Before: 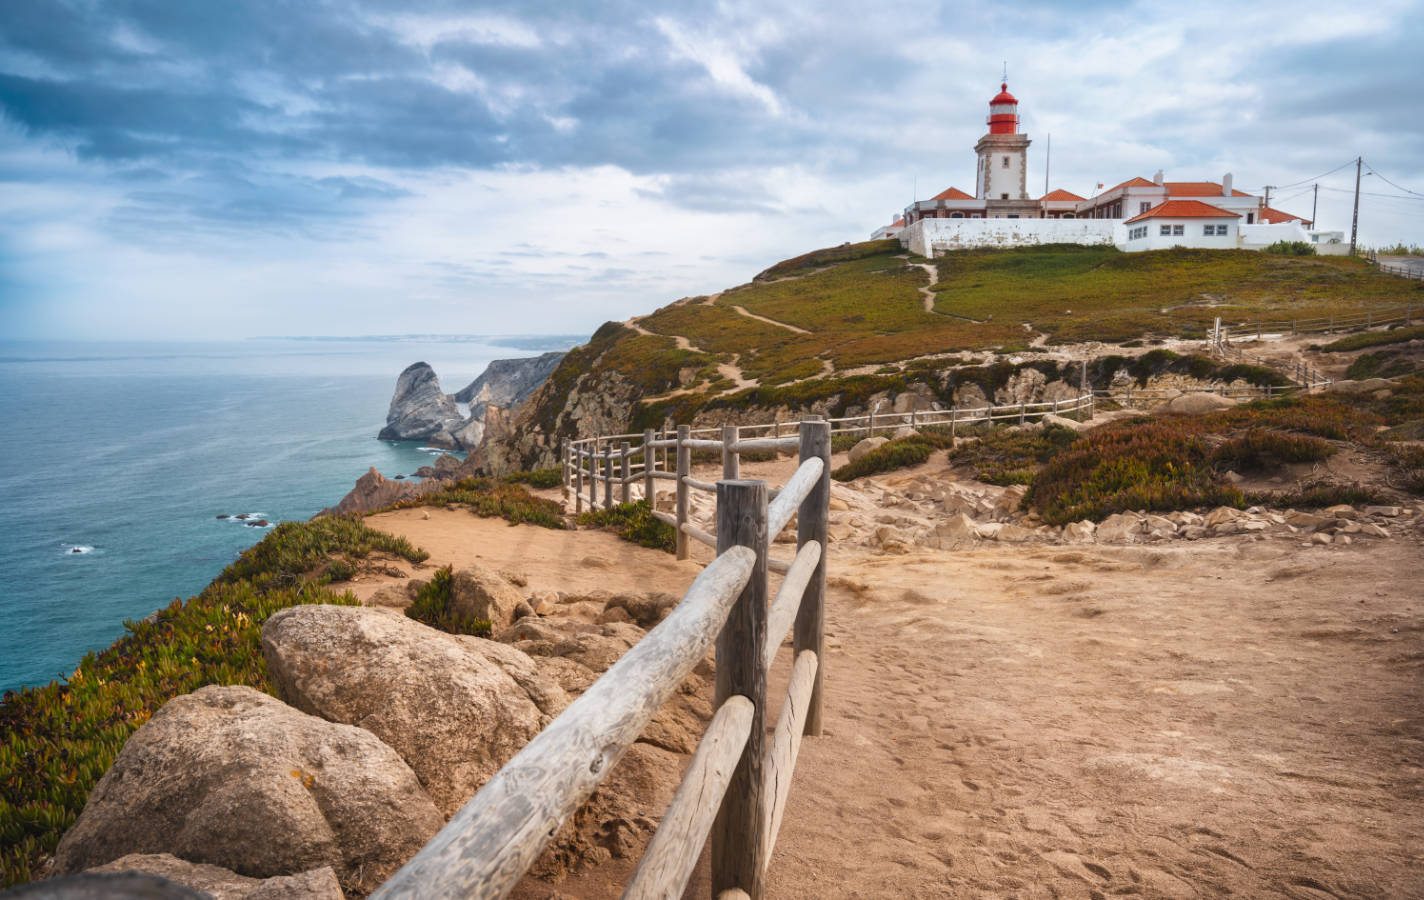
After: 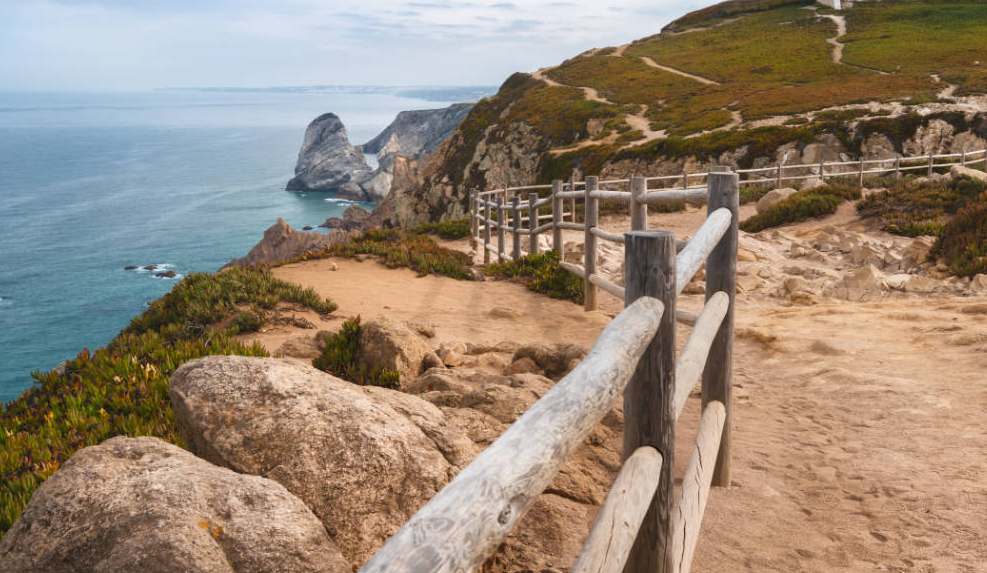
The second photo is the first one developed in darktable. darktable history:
tone equalizer: on, module defaults
crop: left 6.488%, top 27.668%, right 24.183%, bottom 8.656%
